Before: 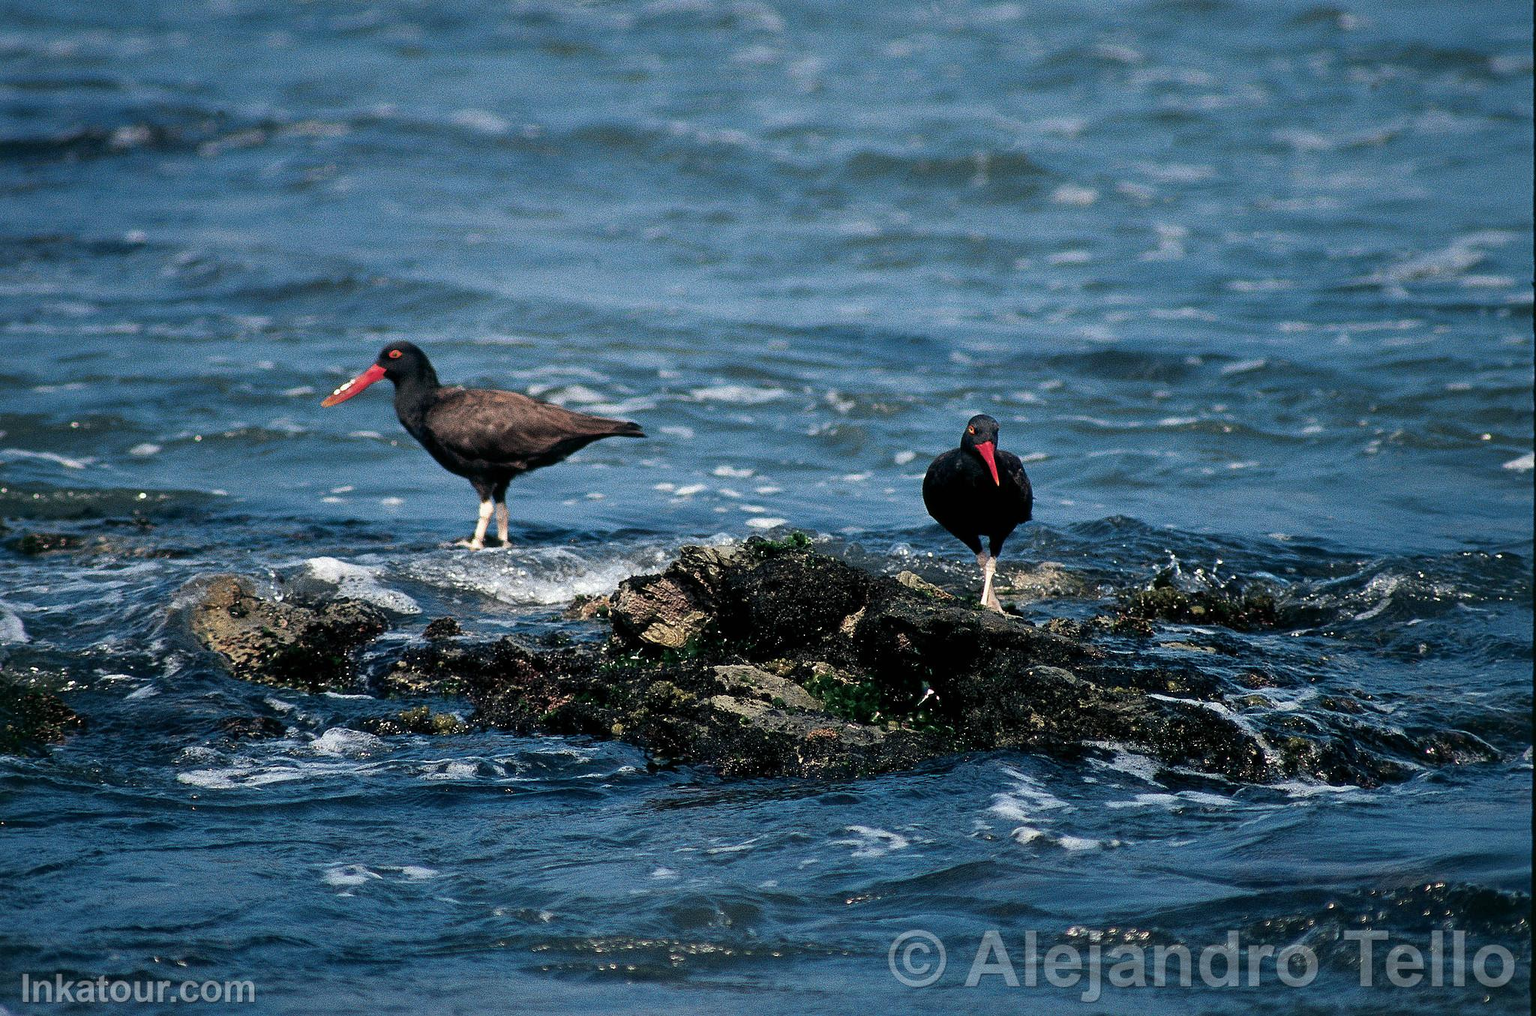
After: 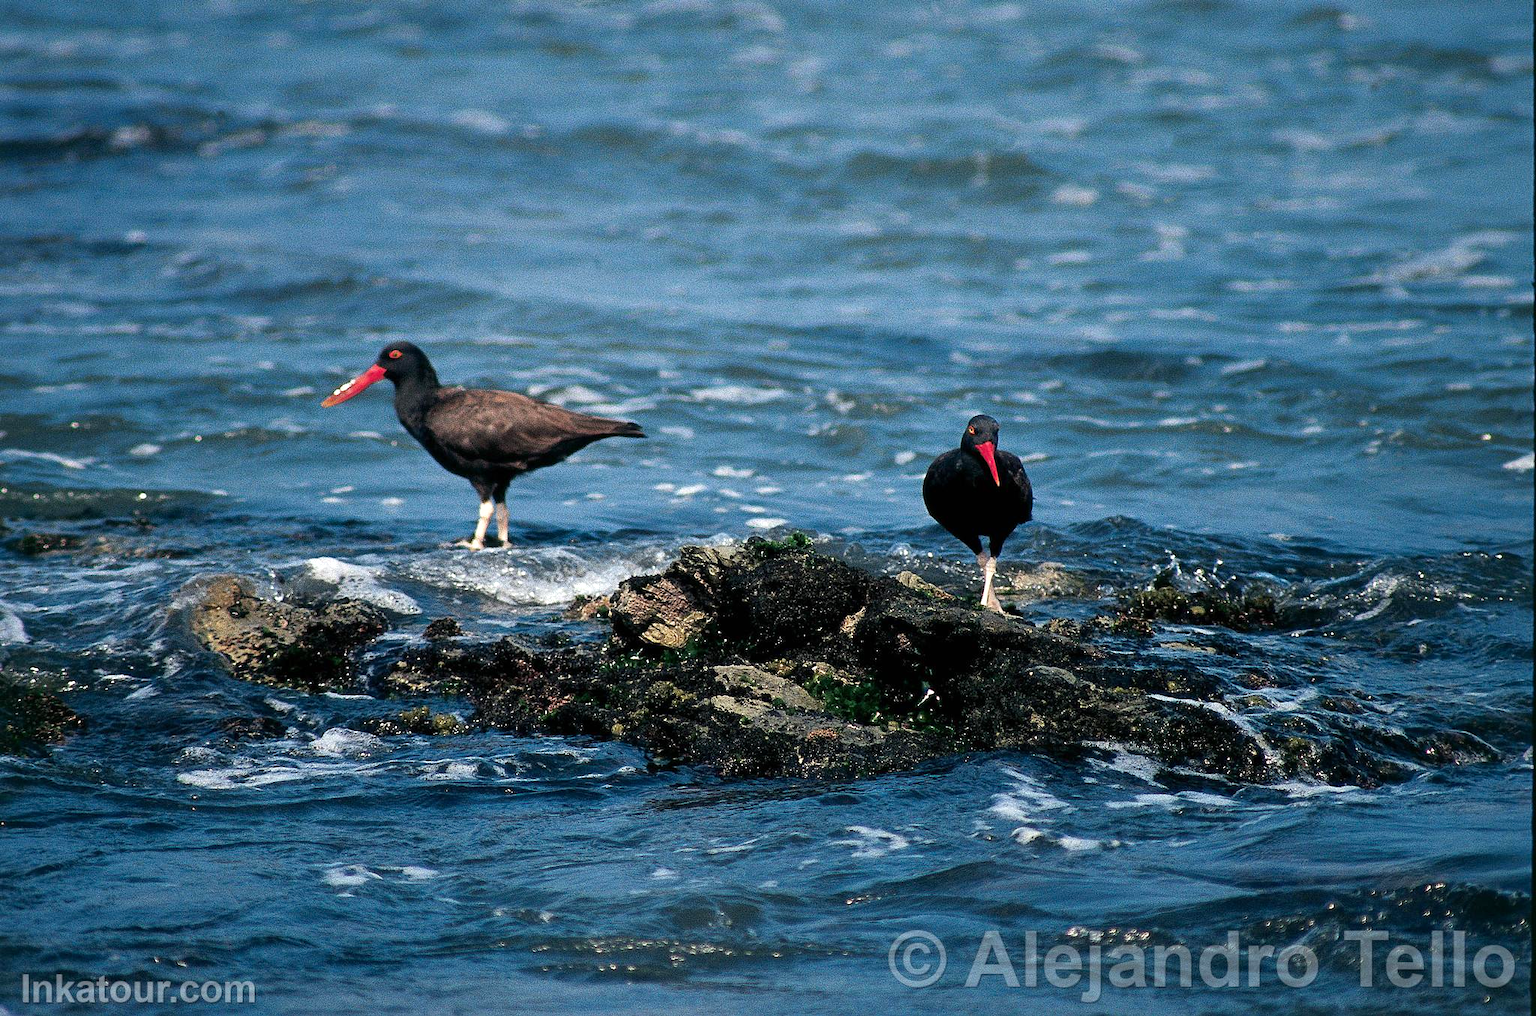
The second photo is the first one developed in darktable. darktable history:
exposure: exposure 0.2 EV, compensate highlight preservation false
contrast brightness saturation: saturation 0.1
